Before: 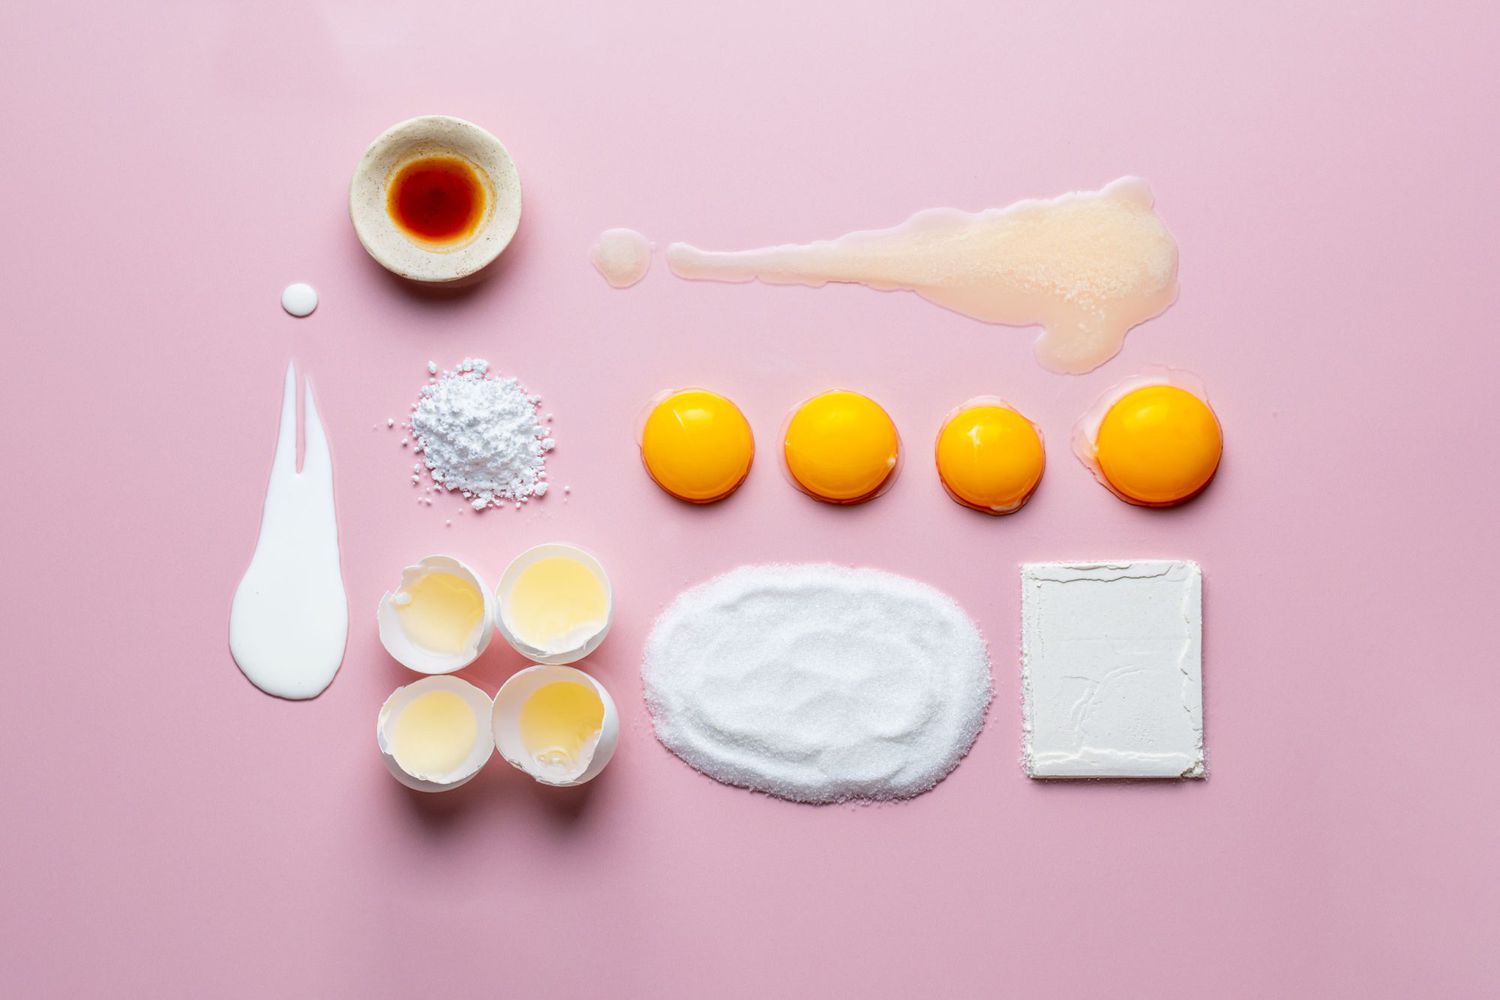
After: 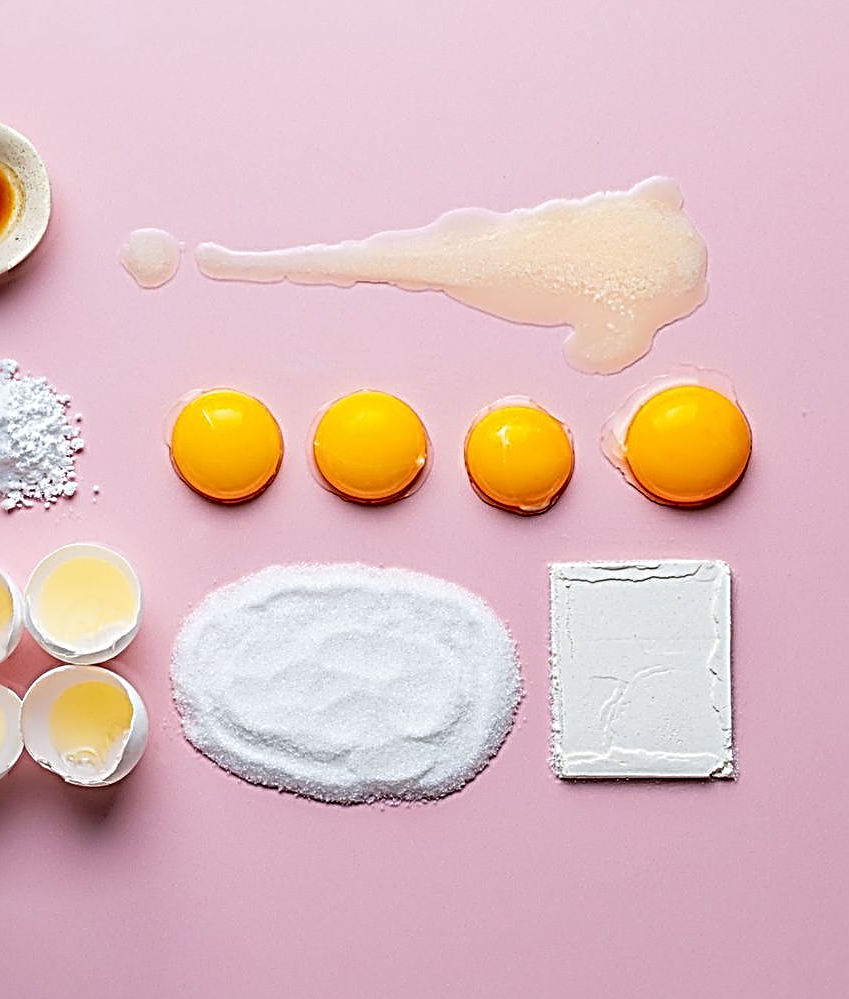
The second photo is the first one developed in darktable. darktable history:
sharpen: radius 3.158, amount 1.731
crop: left 31.458%, top 0%, right 11.876%
